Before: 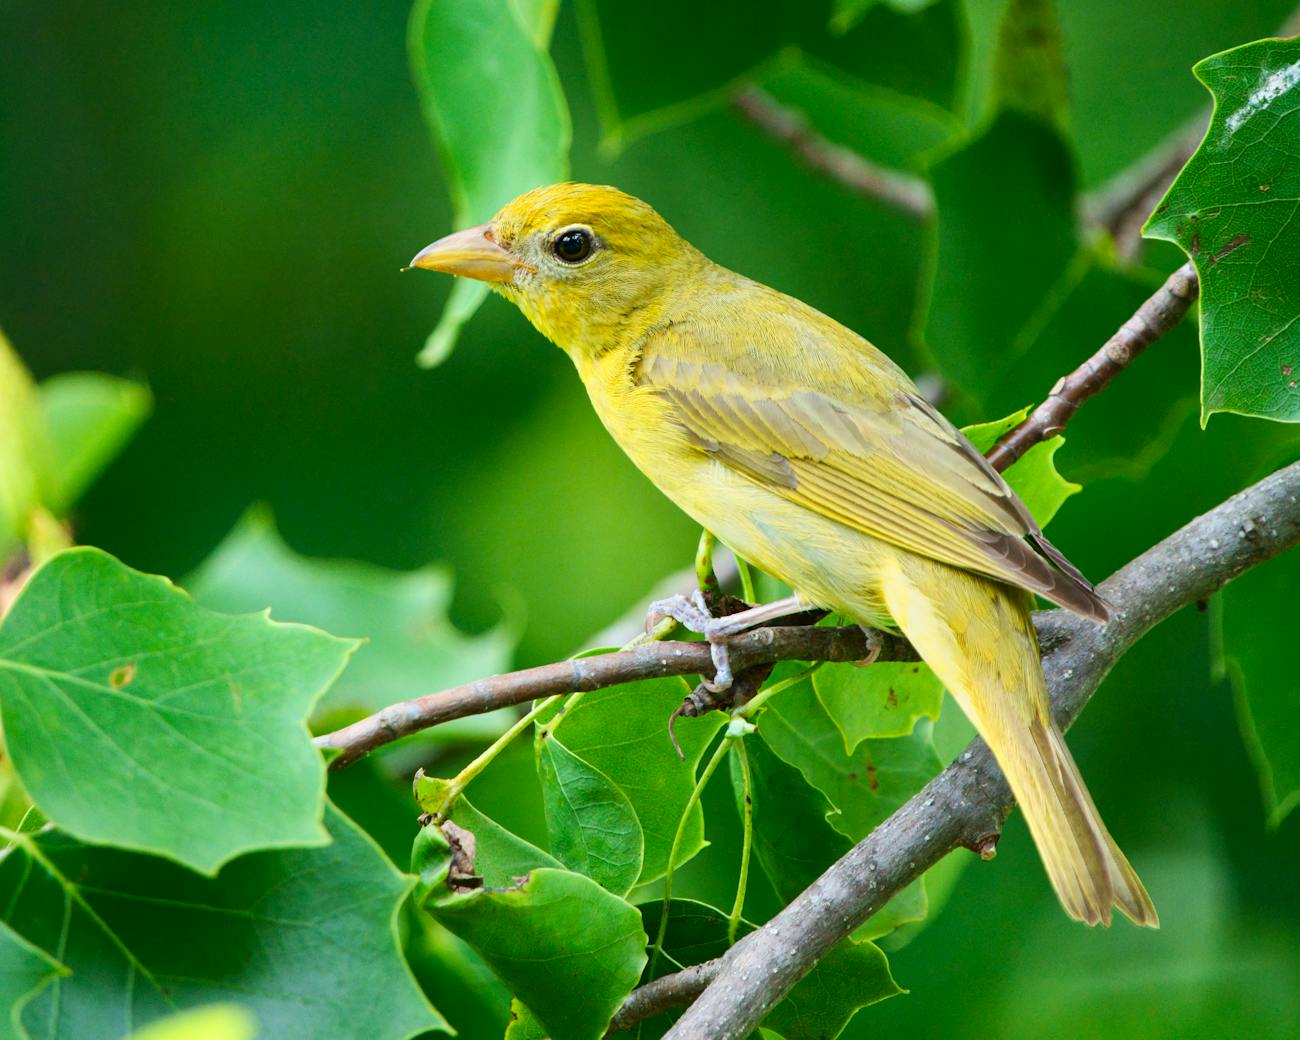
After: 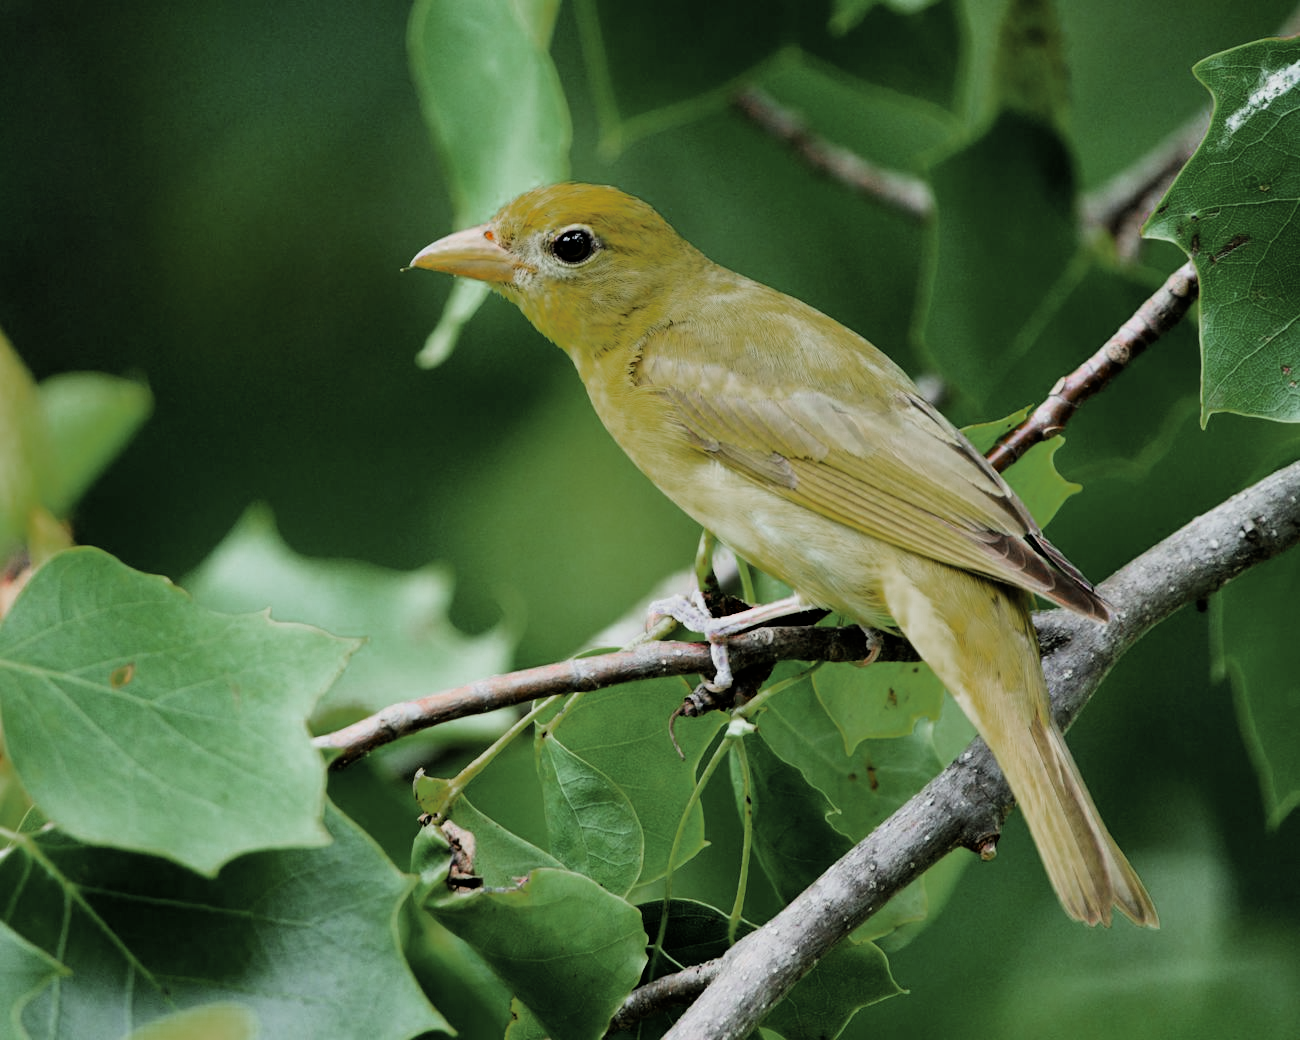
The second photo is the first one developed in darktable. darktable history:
filmic rgb: black relative exposure -5.11 EV, white relative exposure 3.97 EV, hardness 2.89, contrast 1.392, highlights saturation mix -19.35%
color zones: curves: ch0 [(0, 0.48) (0.209, 0.398) (0.305, 0.332) (0.429, 0.493) (0.571, 0.5) (0.714, 0.5) (0.857, 0.5) (1, 0.48)]; ch1 [(0, 0.736) (0.143, 0.625) (0.225, 0.371) (0.429, 0.256) (0.571, 0.241) (0.714, 0.213) (0.857, 0.48) (1, 0.736)]; ch2 [(0, 0.448) (0.143, 0.498) (0.286, 0.5) (0.429, 0.5) (0.571, 0.5) (0.714, 0.5) (0.857, 0.5) (1, 0.448)]
